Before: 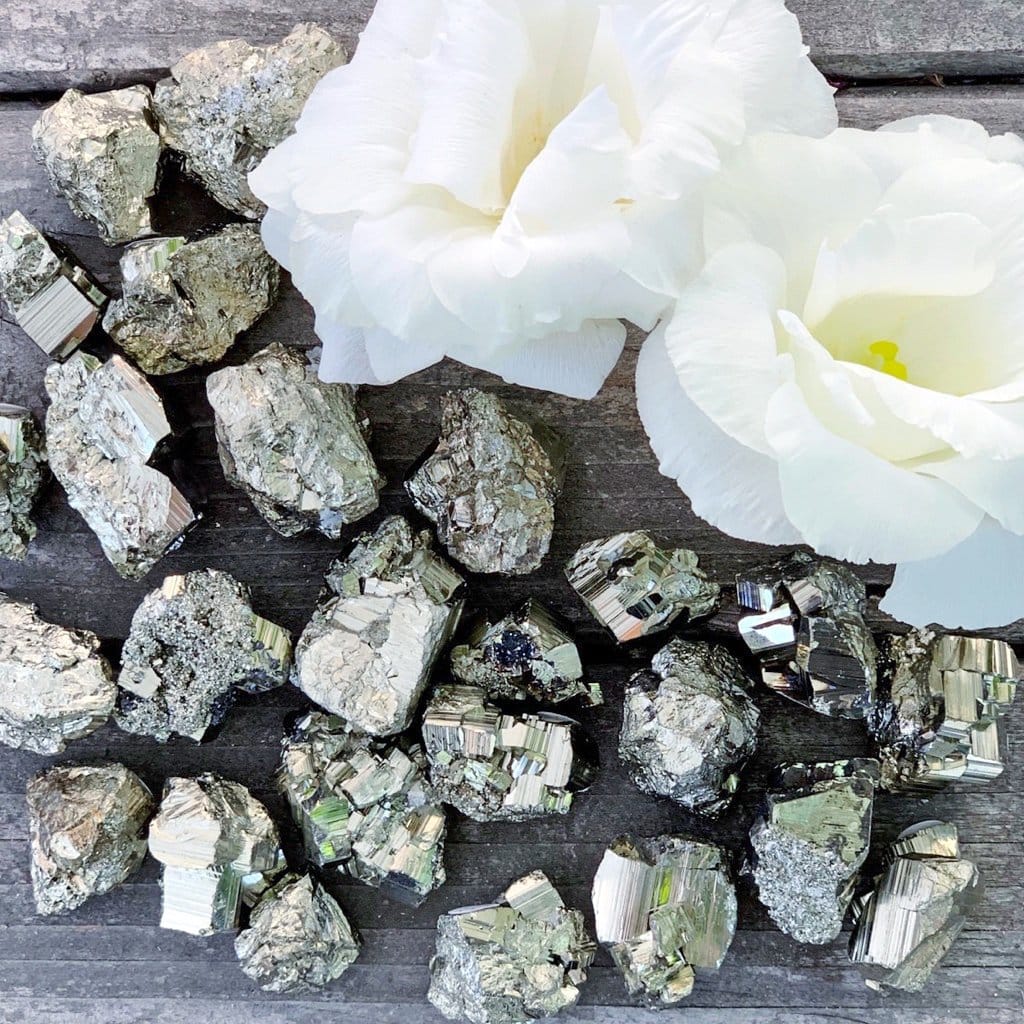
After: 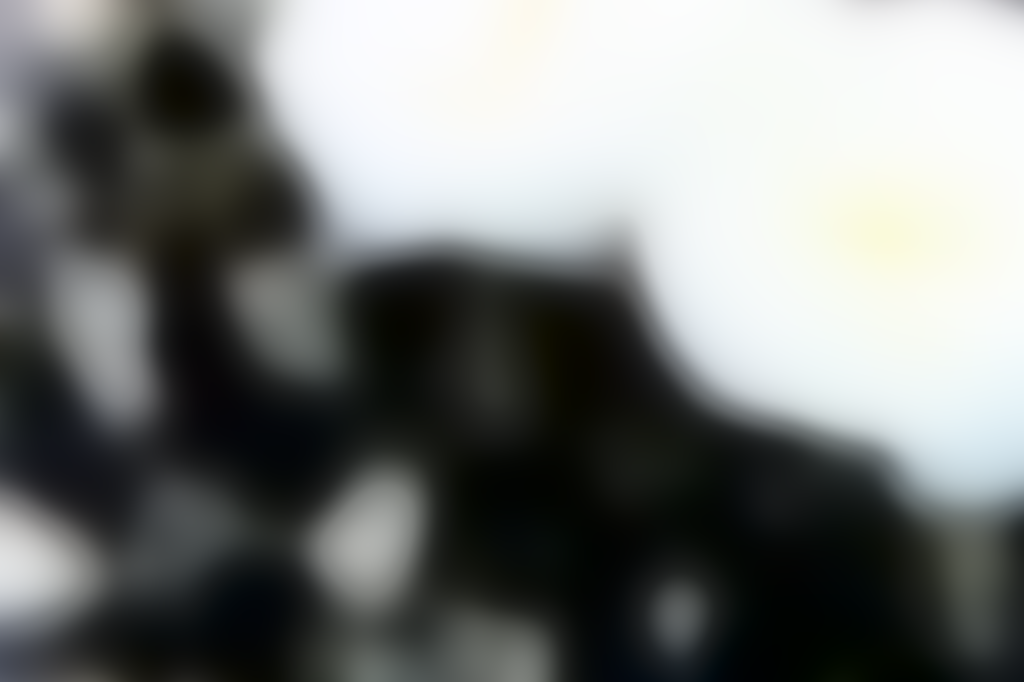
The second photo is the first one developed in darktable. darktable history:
lowpass: radius 31.92, contrast 1.72, brightness -0.98, saturation 0.94
shadows and highlights: shadows -62.32, white point adjustment -5.22, highlights 61.59
crop: top 11.166%, bottom 22.168%
